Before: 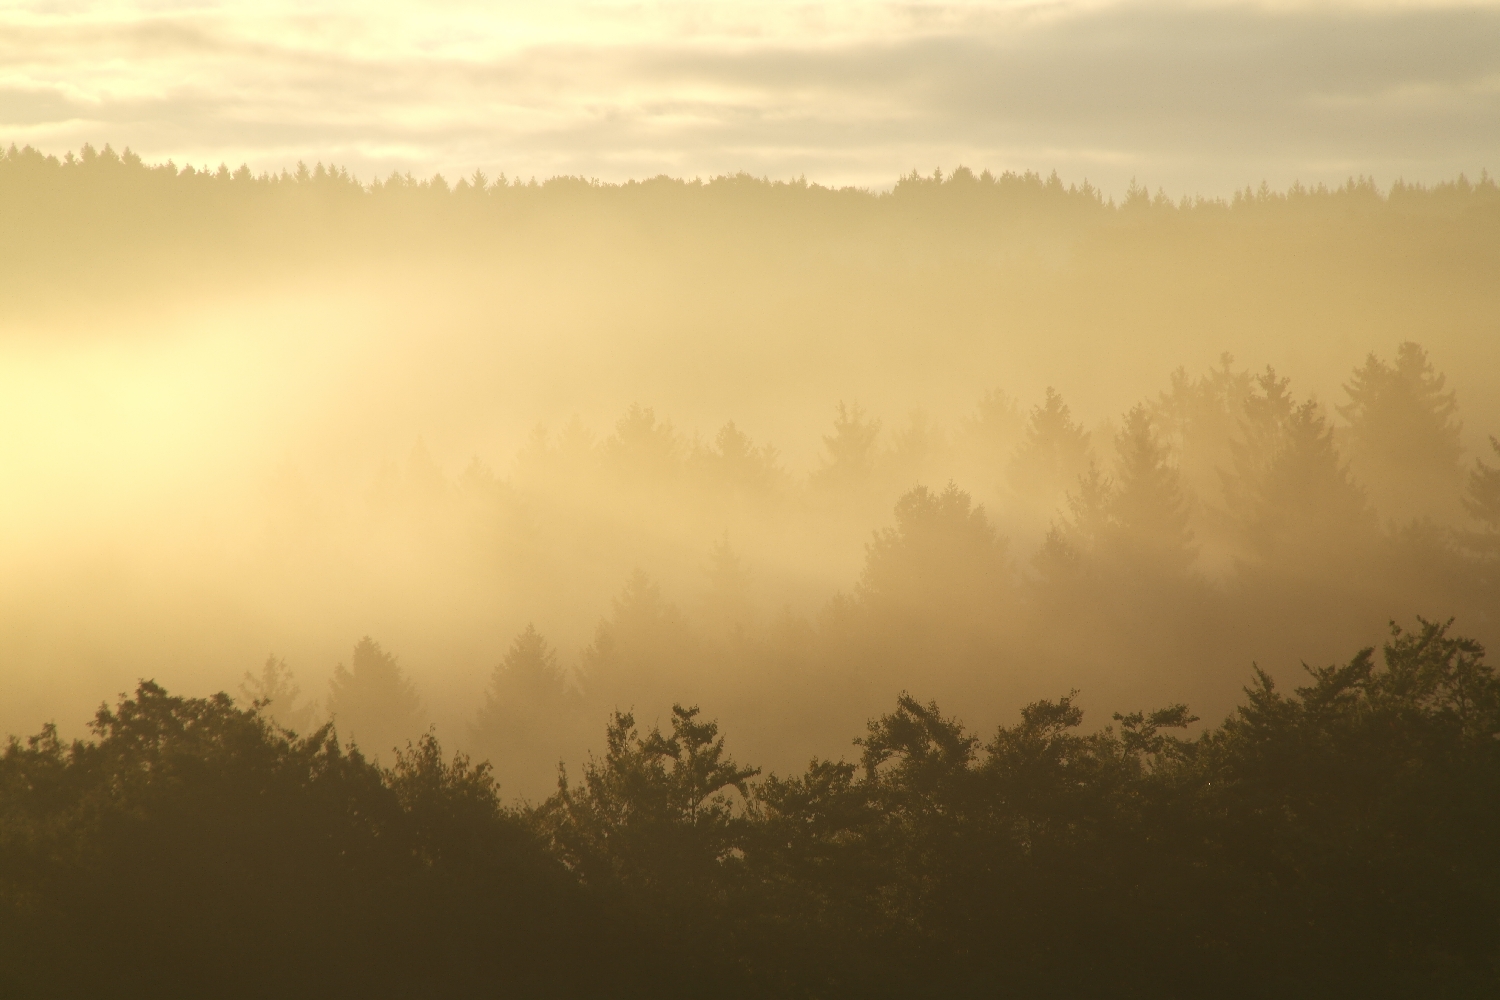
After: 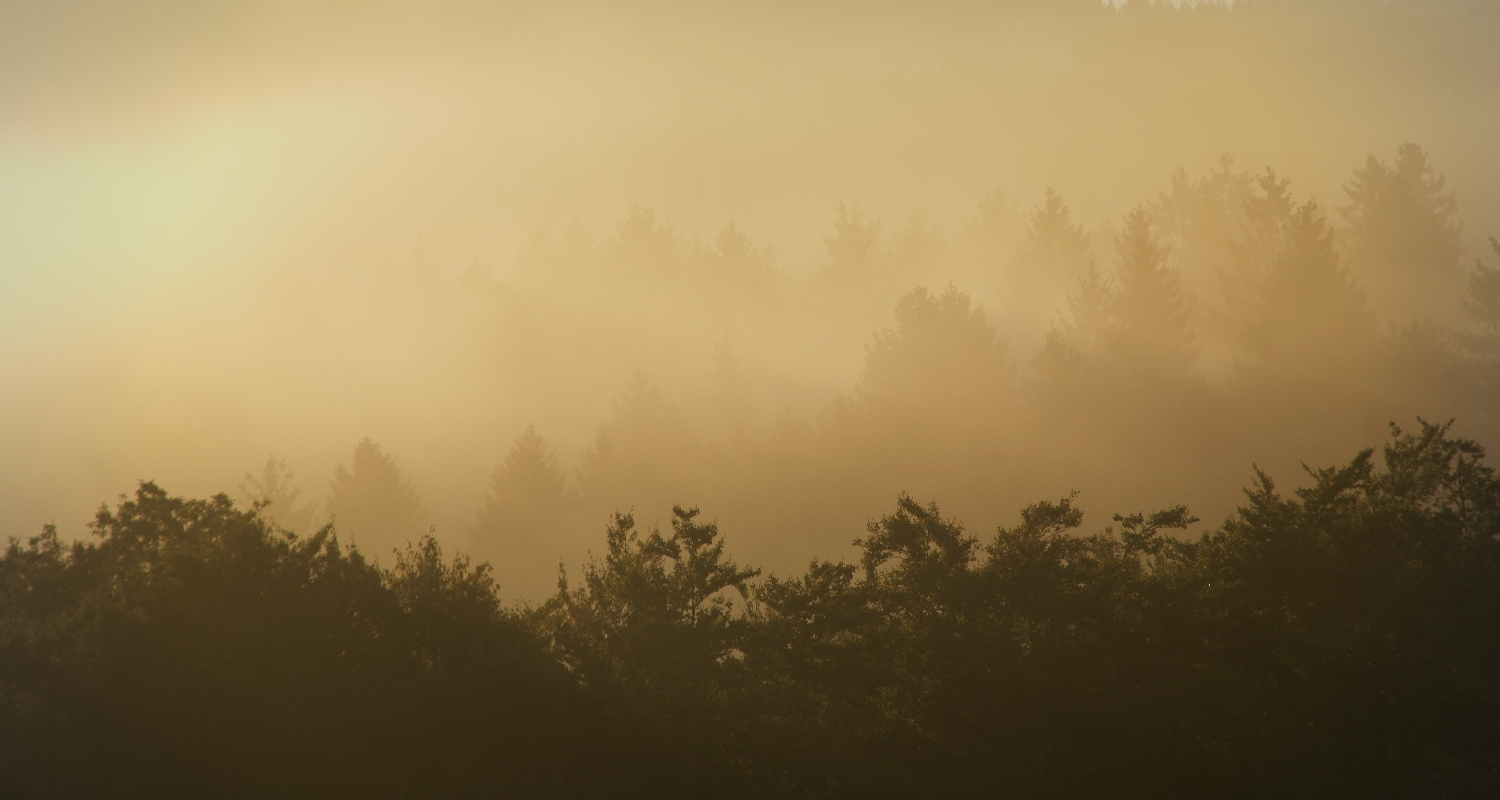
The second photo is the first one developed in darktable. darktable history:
crop and rotate: top 19.998%
vignetting: brightness -0.167
filmic rgb: hardness 4.17
